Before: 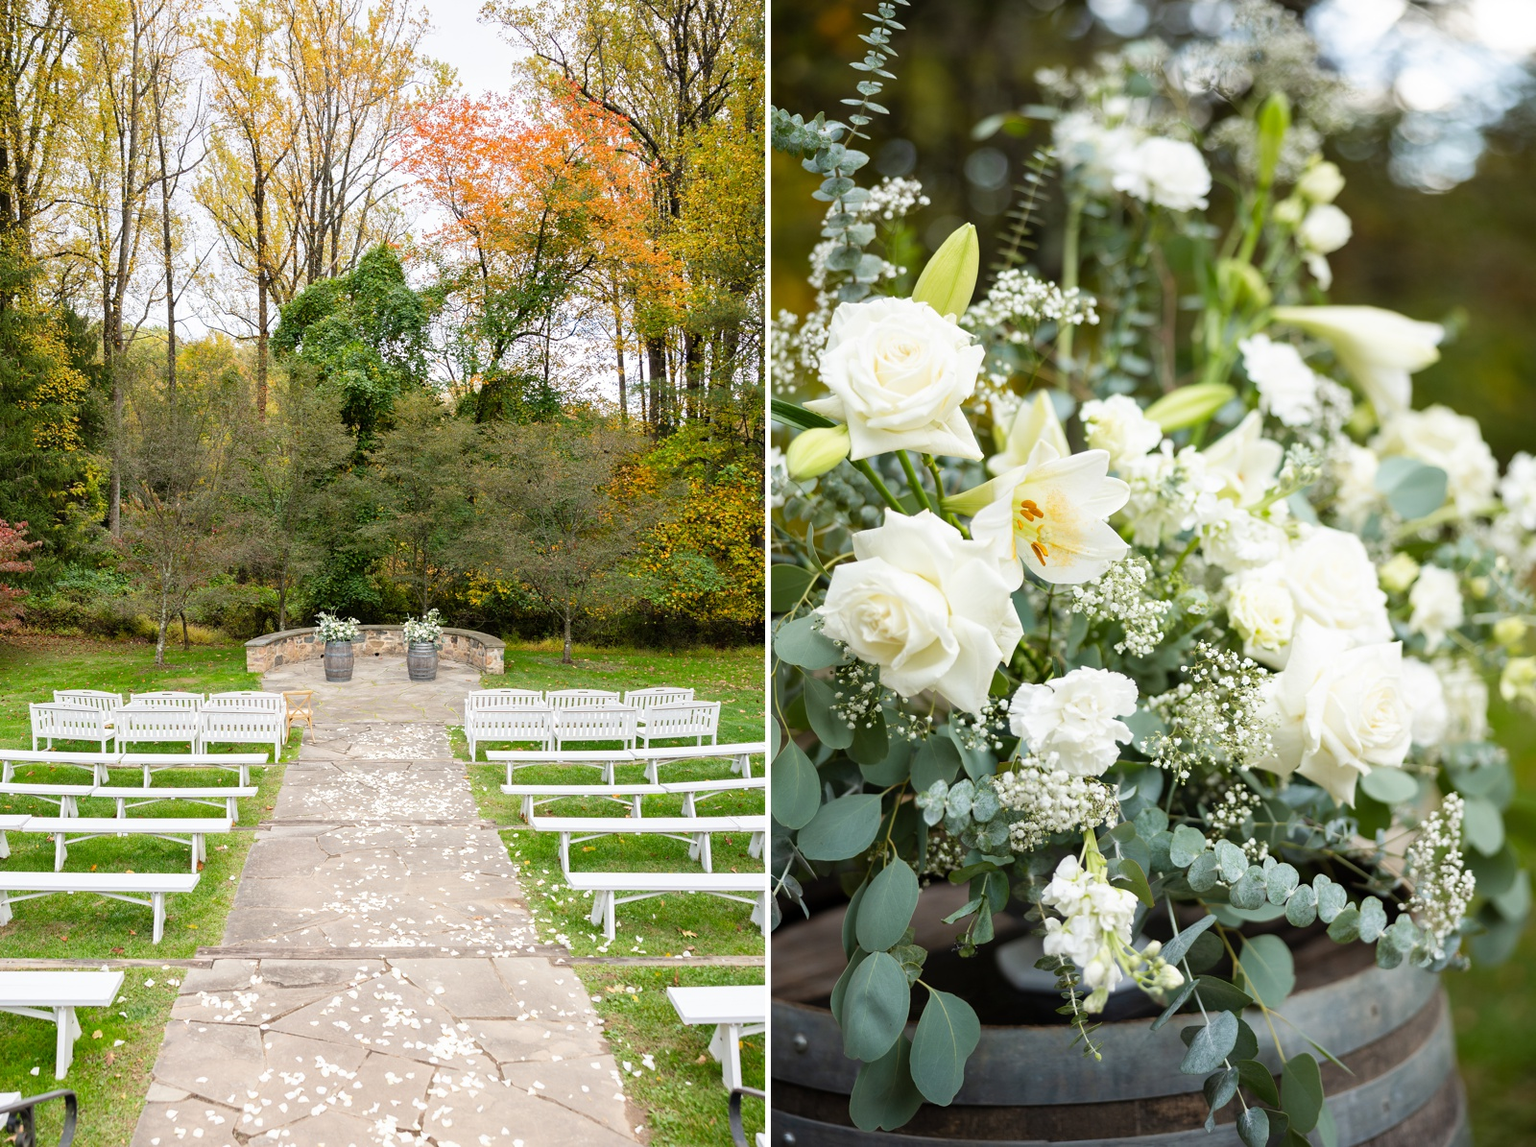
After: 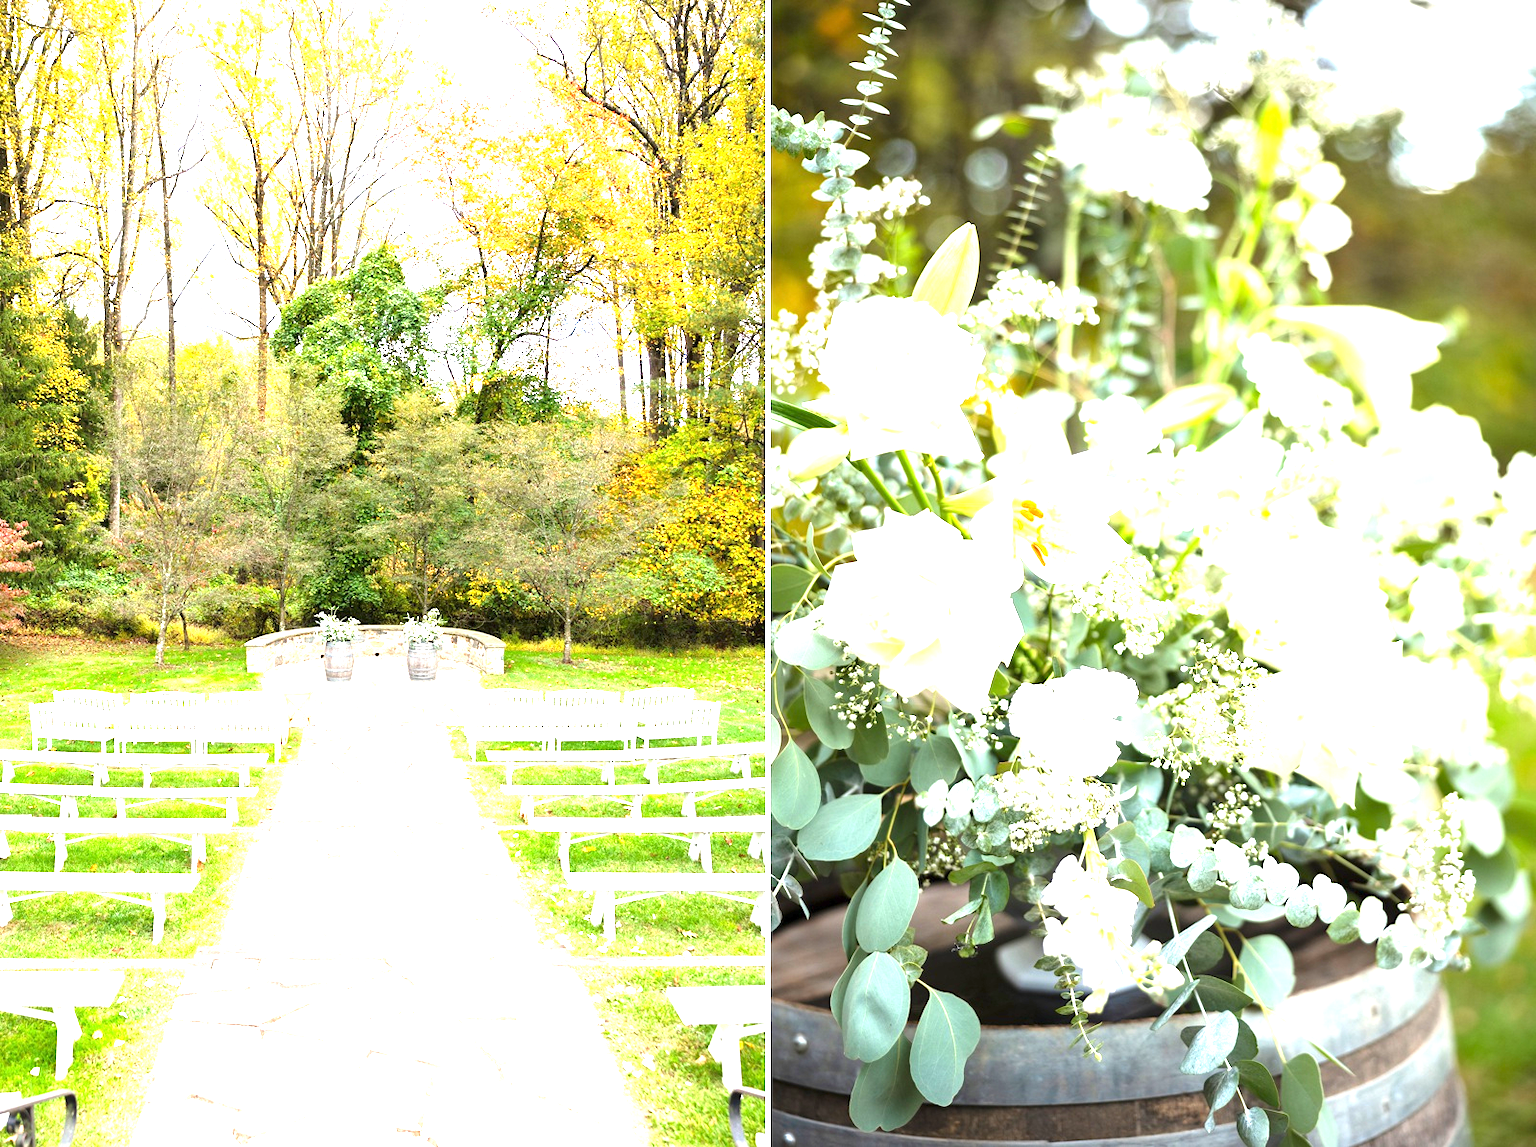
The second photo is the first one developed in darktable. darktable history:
exposure: exposure 1.998 EV, compensate highlight preservation false
